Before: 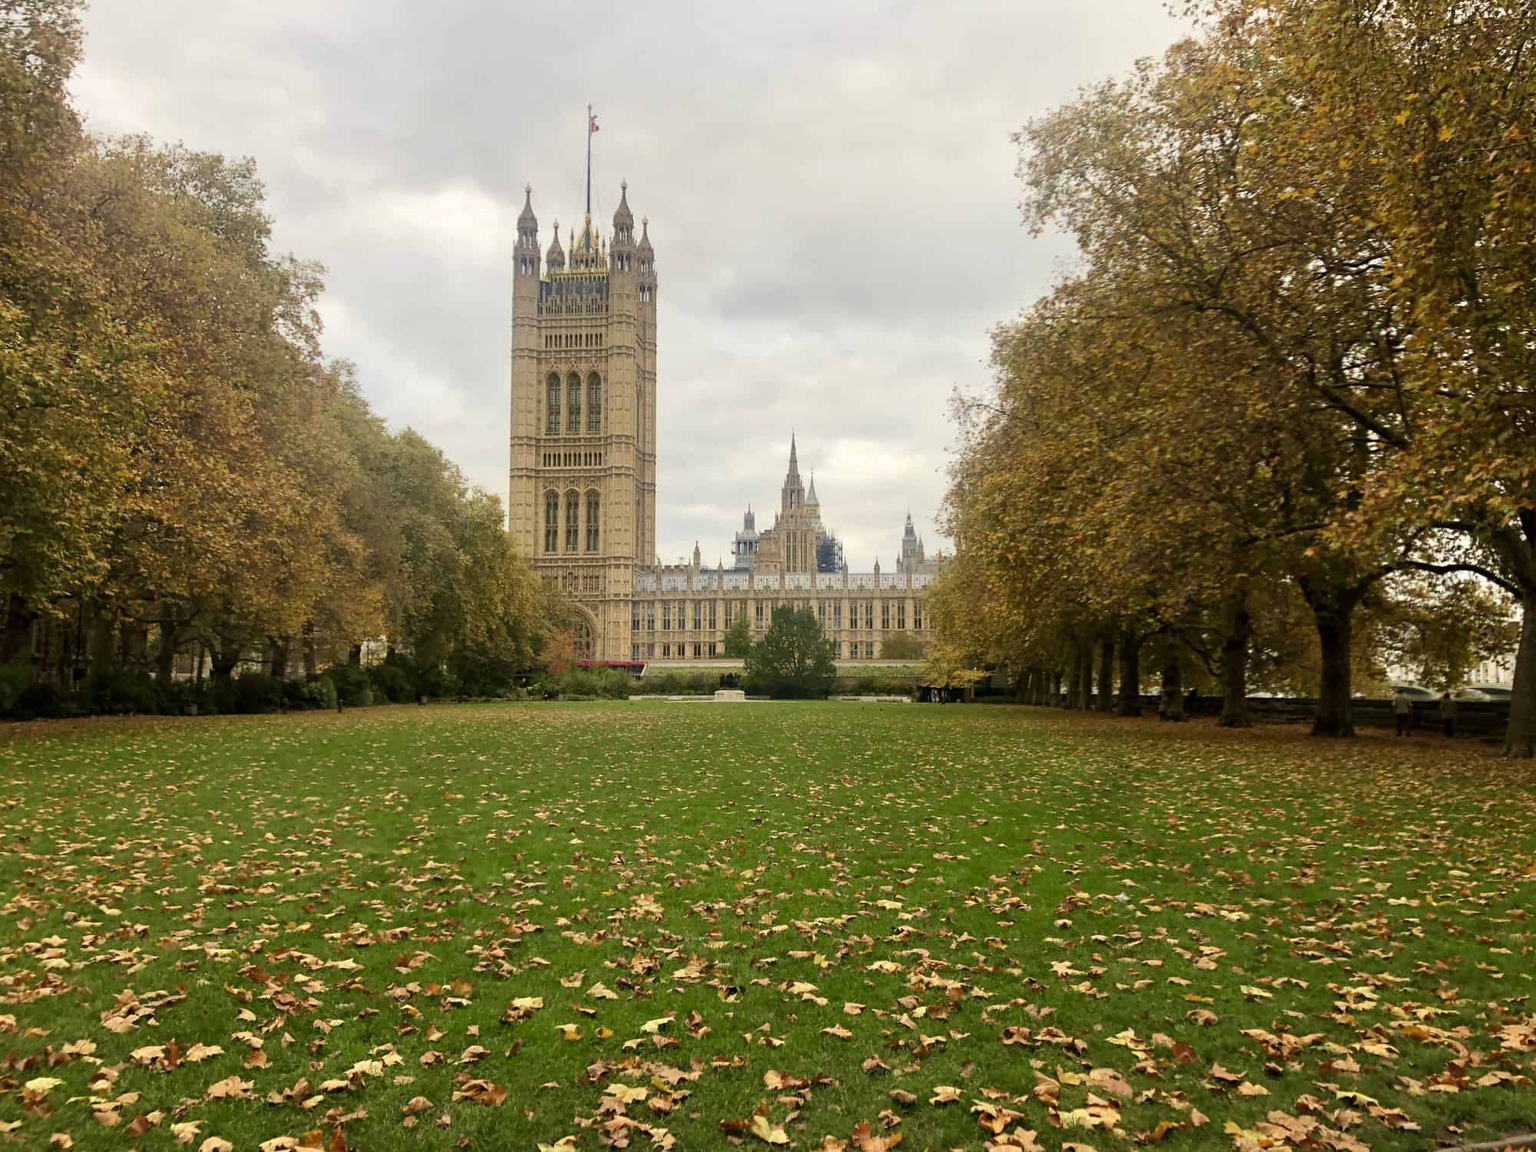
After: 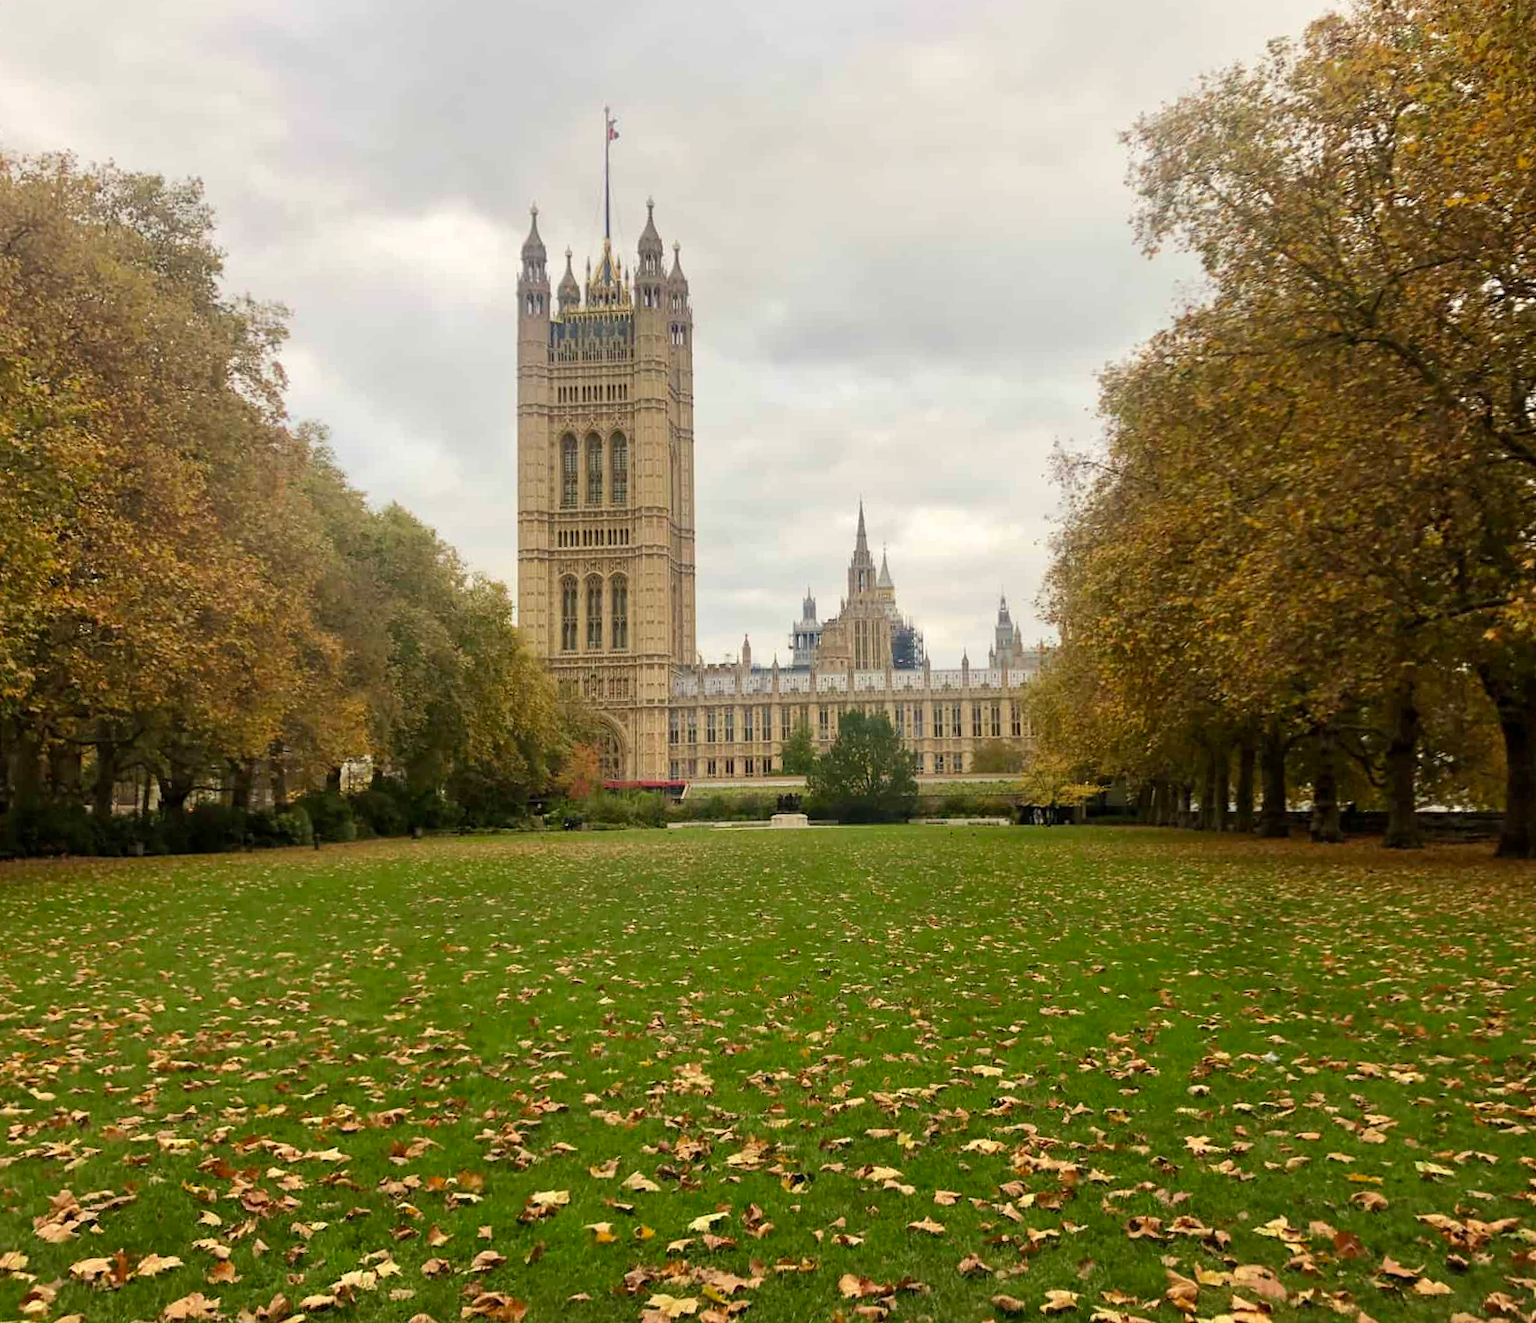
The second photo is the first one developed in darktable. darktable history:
tone equalizer: on, module defaults
crop and rotate: angle 1°, left 4.281%, top 0.642%, right 11.383%, bottom 2.486%
